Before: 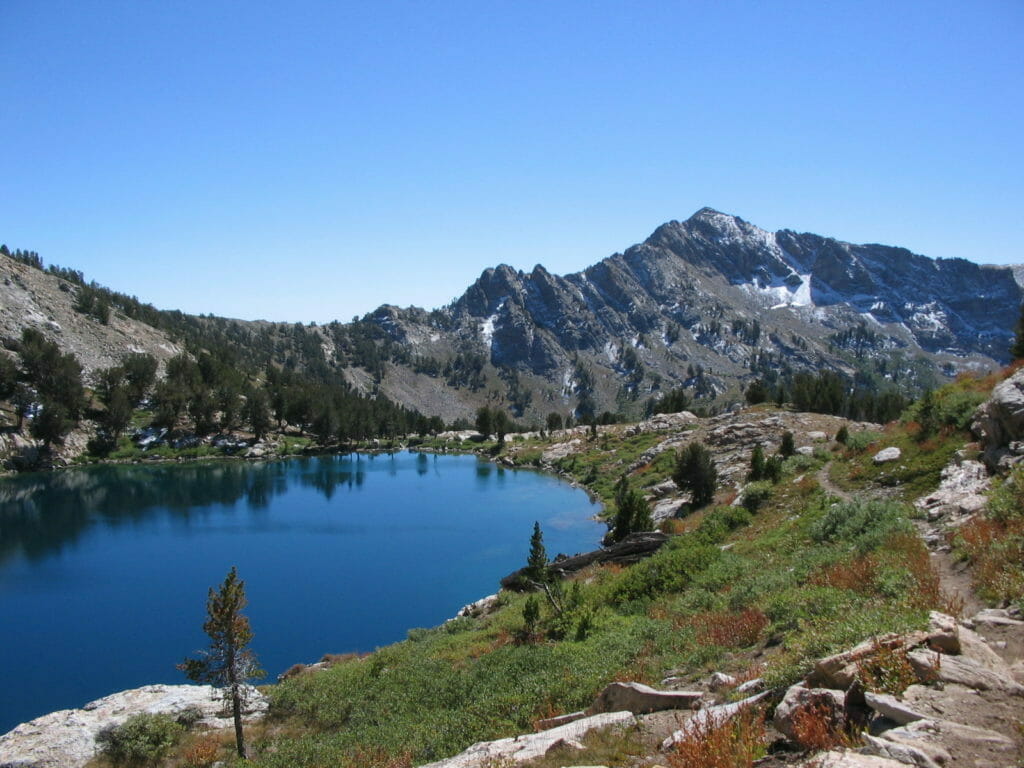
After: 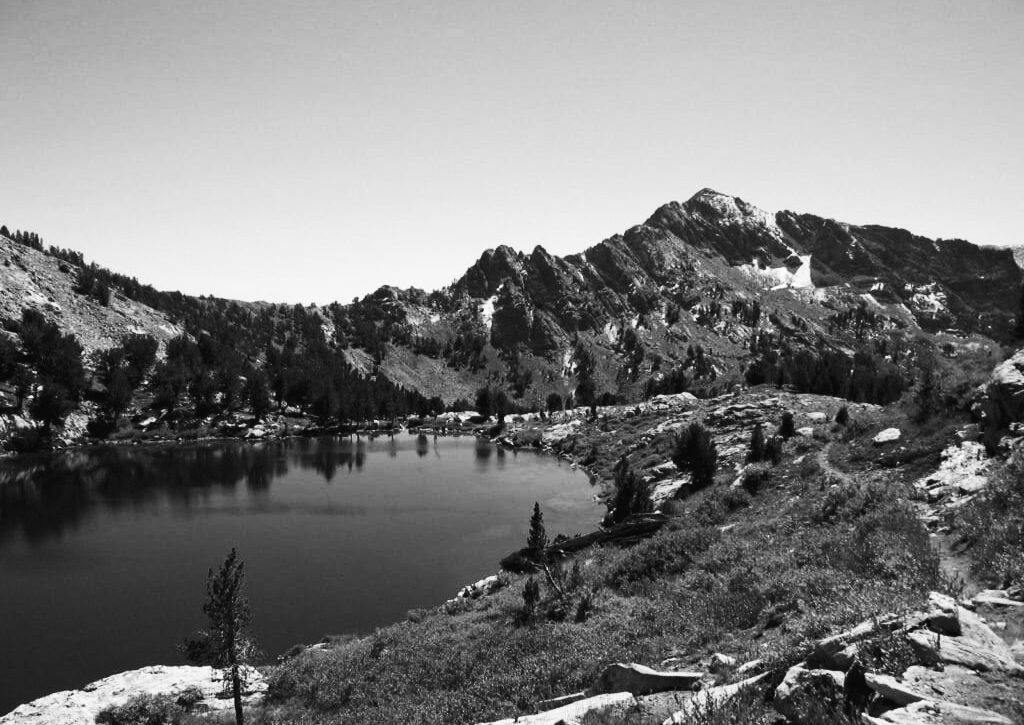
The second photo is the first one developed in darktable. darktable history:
contrast brightness saturation: contrast 0.39, brightness 0.1
crop and rotate: top 2.479%, bottom 3.018%
monochrome: on, module defaults
haze removal: compatibility mode true, adaptive false
color balance: lift [1, 1.015, 0.987, 0.985], gamma [1, 0.959, 1.042, 0.958], gain [0.927, 0.938, 1.072, 0.928], contrast 1.5%
white balance: red 0.967, blue 1.049
